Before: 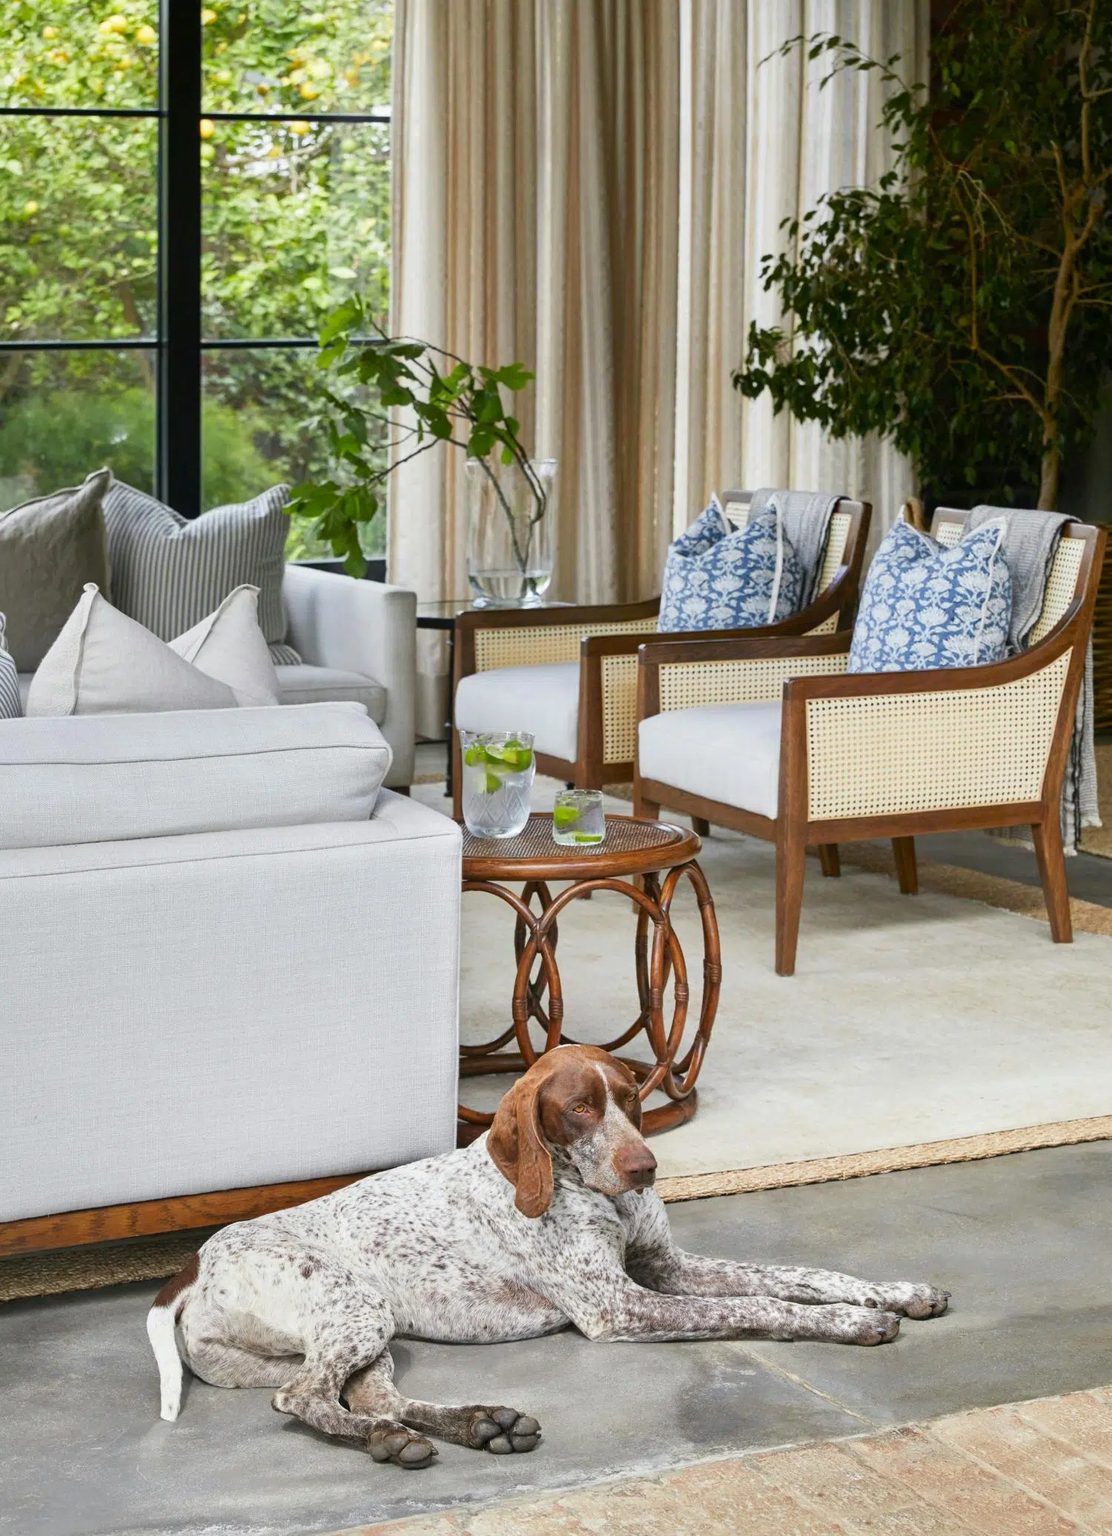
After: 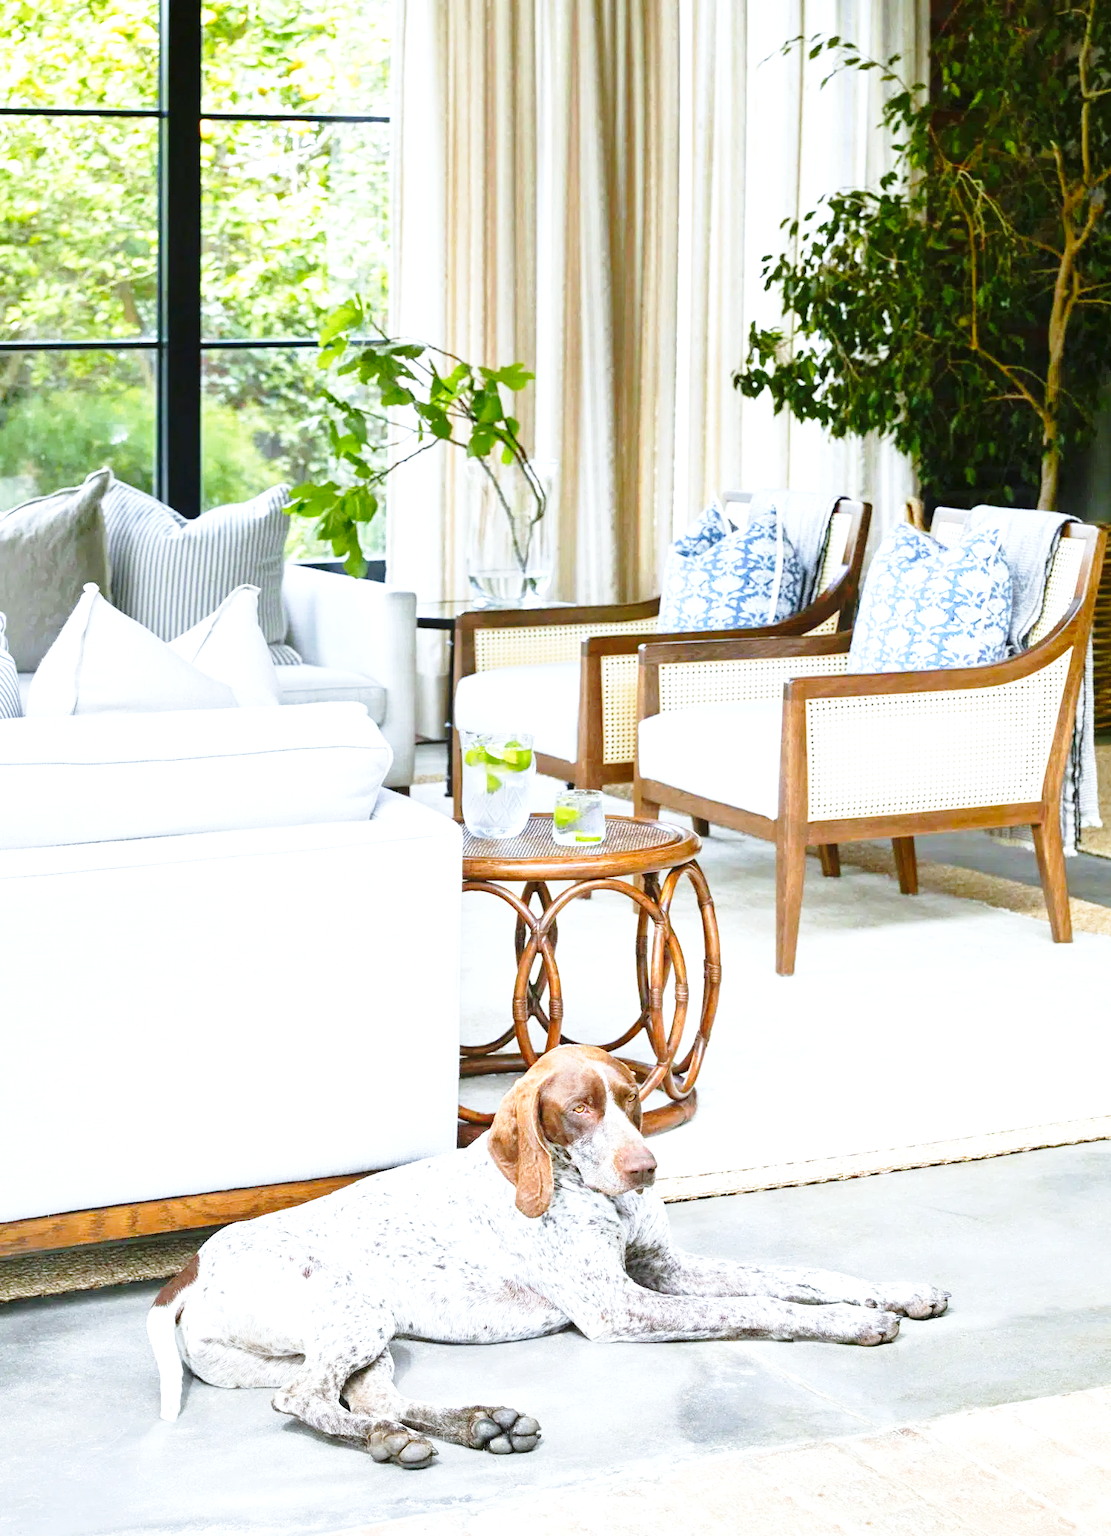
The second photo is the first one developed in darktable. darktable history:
base curve: curves: ch0 [(0, 0) (0.028, 0.03) (0.121, 0.232) (0.46, 0.748) (0.859, 0.968) (1, 1)], preserve colors none
white balance: red 0.924, blue 1.095
exposure: black level correction 0, exposure 1 EV, compensate exposure bias true, compensate highlight preservation false
